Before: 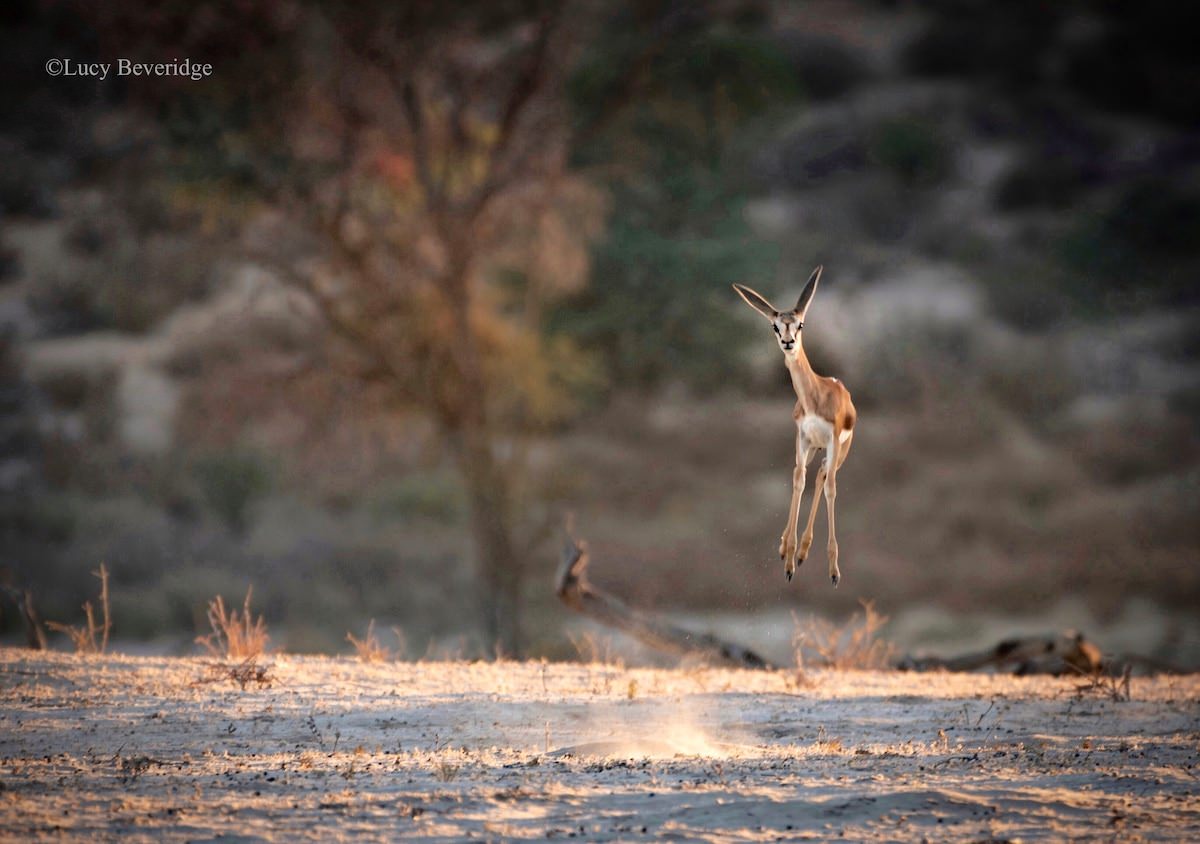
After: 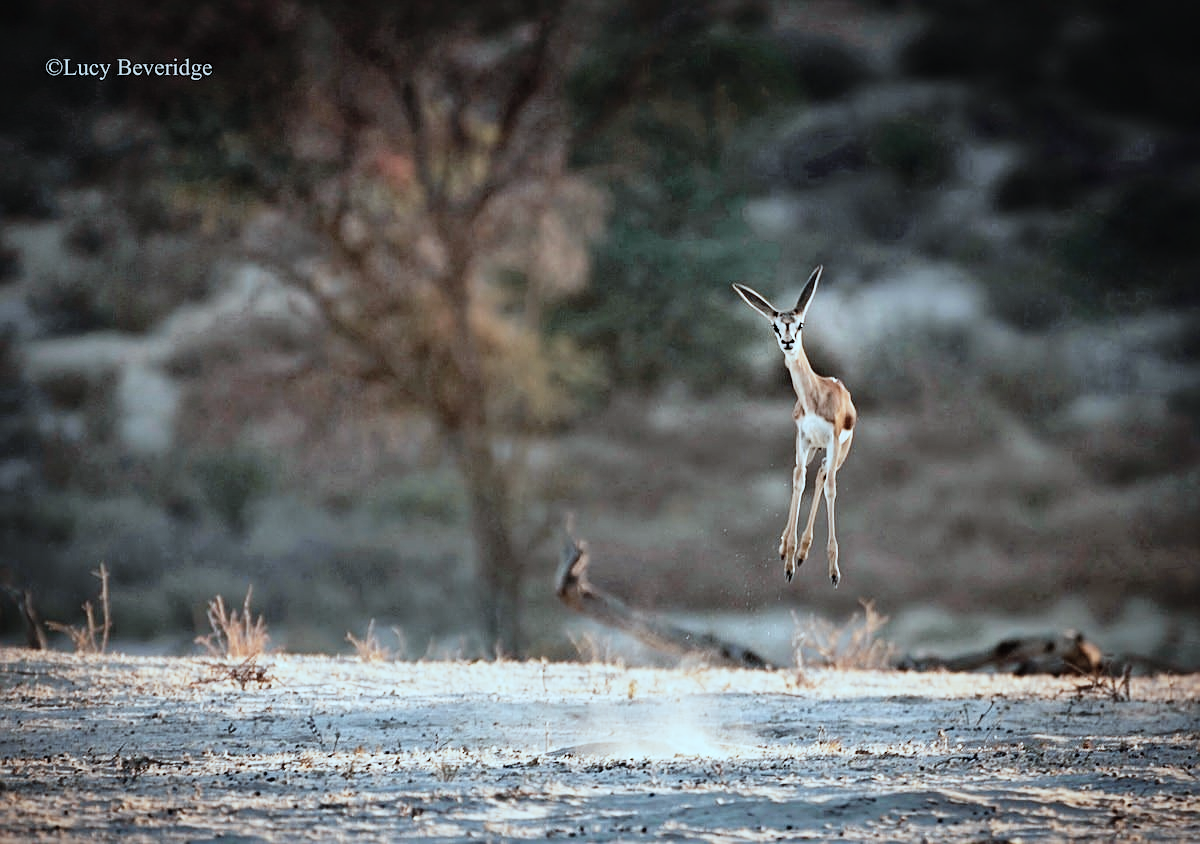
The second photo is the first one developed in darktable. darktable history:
sharpen: on, module defaults
tone curve: curves: ch0 [(0, 0.022) (0.114, 0.096) (0.282, 0.299) (0.456, 0.51) (0.613, 0.693) (0.786, 0.843) (0.999, 0.949)]; ch1 [(0, 0) (0.384, 0.365) (0.463, 0.447) (0.486, 0.474) (0.503, 0.5) (0.535, 0.522) (0.555, 0.546) (0.593, 0.599) (0.755, 0.793) (1, 1)]; ch2 [(0, 0) (0.369, 0.375) (0.449, 0.434) (0.501, 0.5) (0.528, 0.517) (0.561, 0.57) (0.612, 0.631) (0.668, 0.659) (1, 1)], preserve colors none
local contrast: mode bilateral grid, contrast 20, coarseness 49, detail 121%, midtone range 0.2
color correction: highlights a* -12.51, highlights b* -18.07, saturation 0.704
